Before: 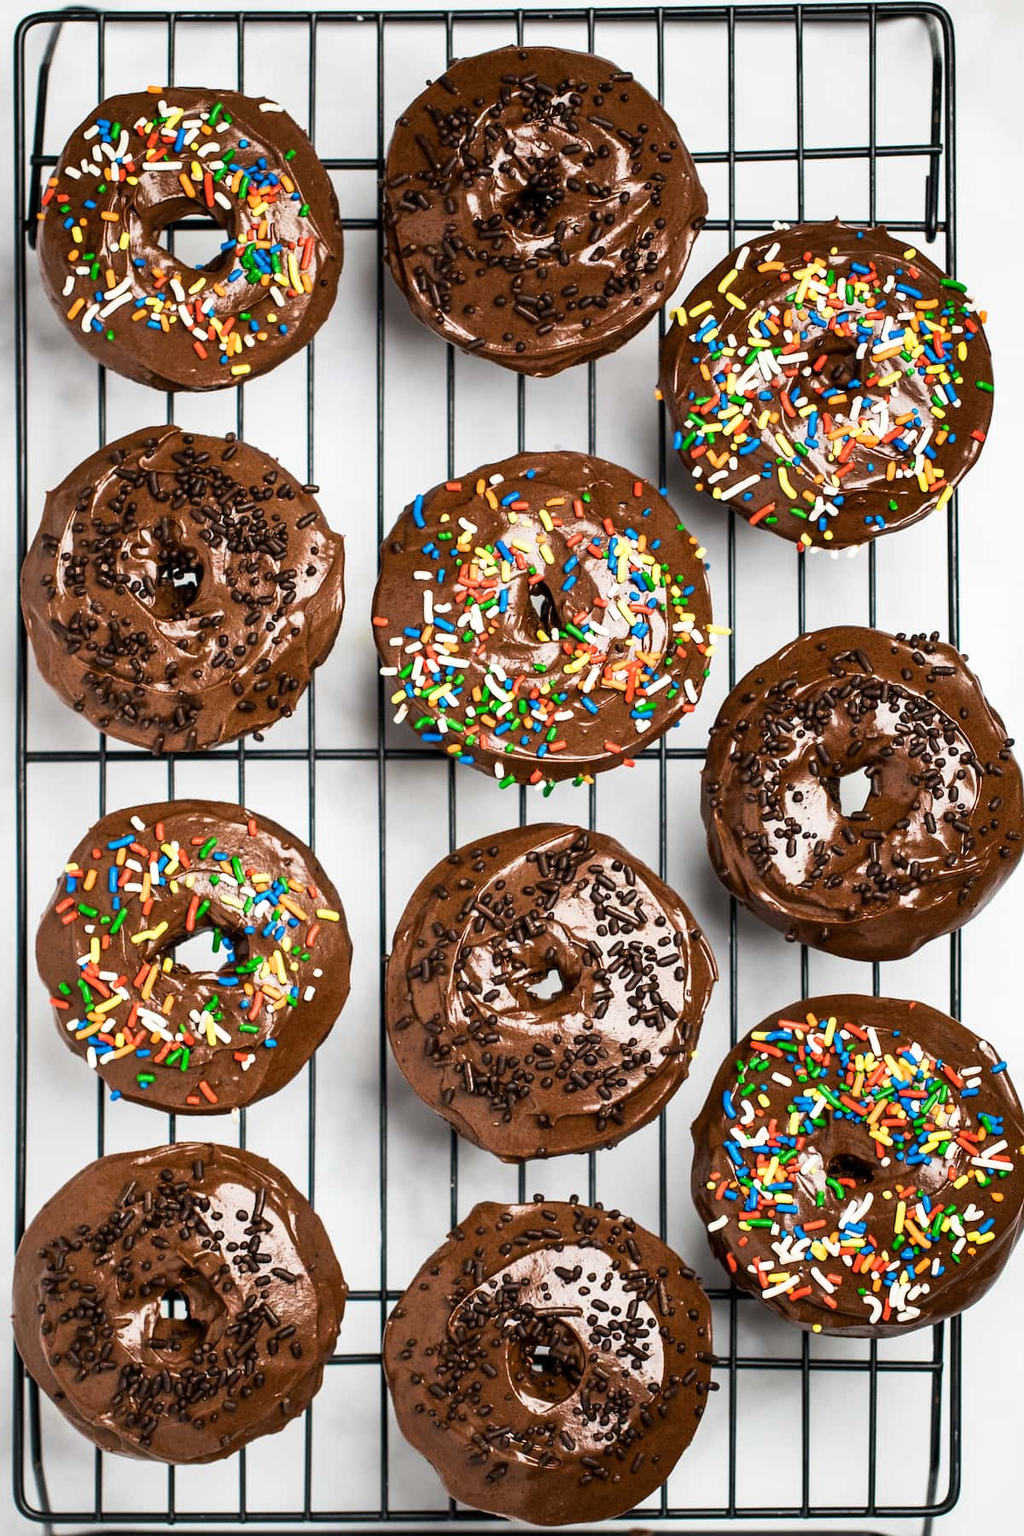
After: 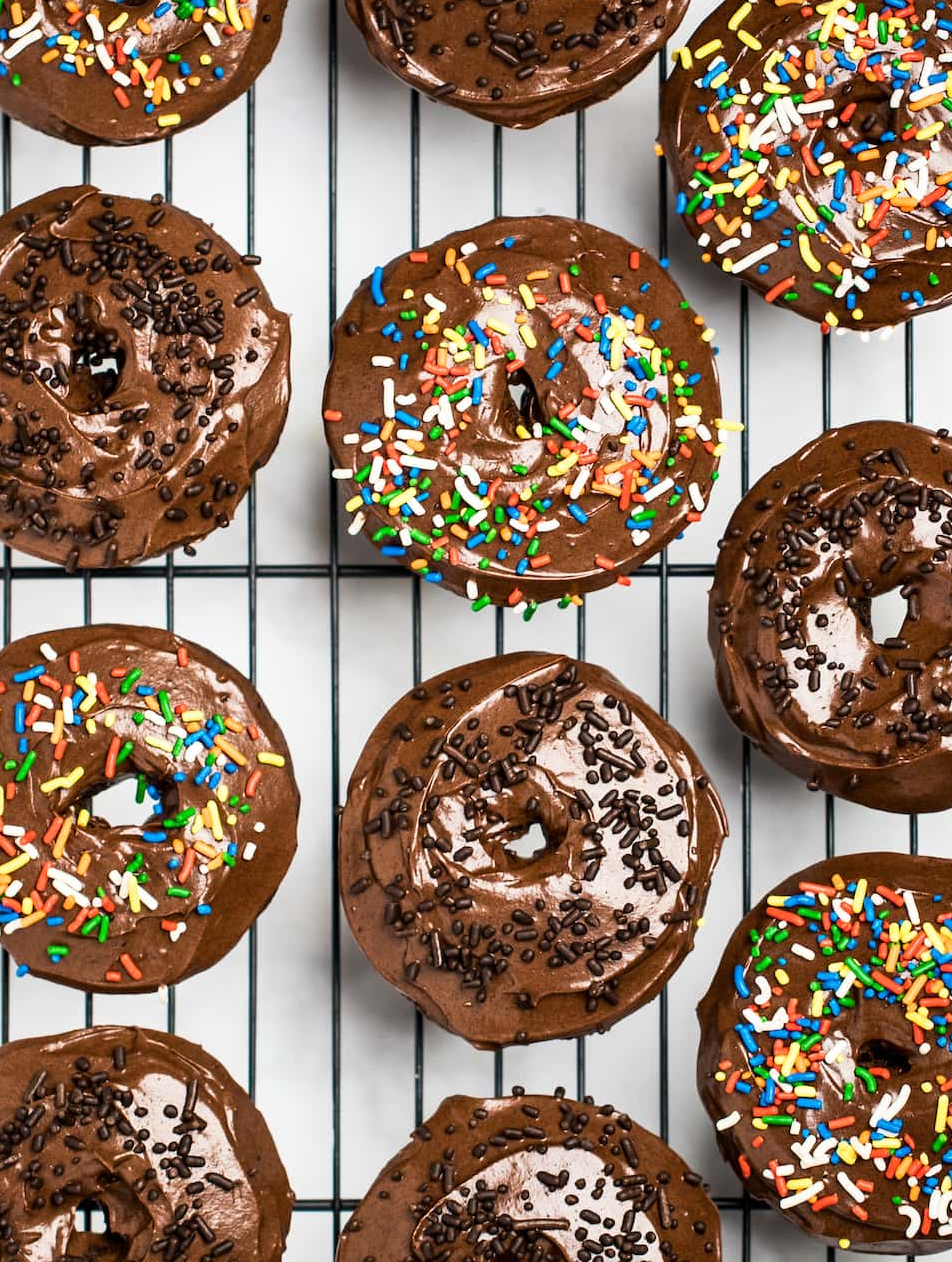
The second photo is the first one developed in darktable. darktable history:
crop: left 9.485%, top 17.432%, right 11.123%, bottom 12.404%
